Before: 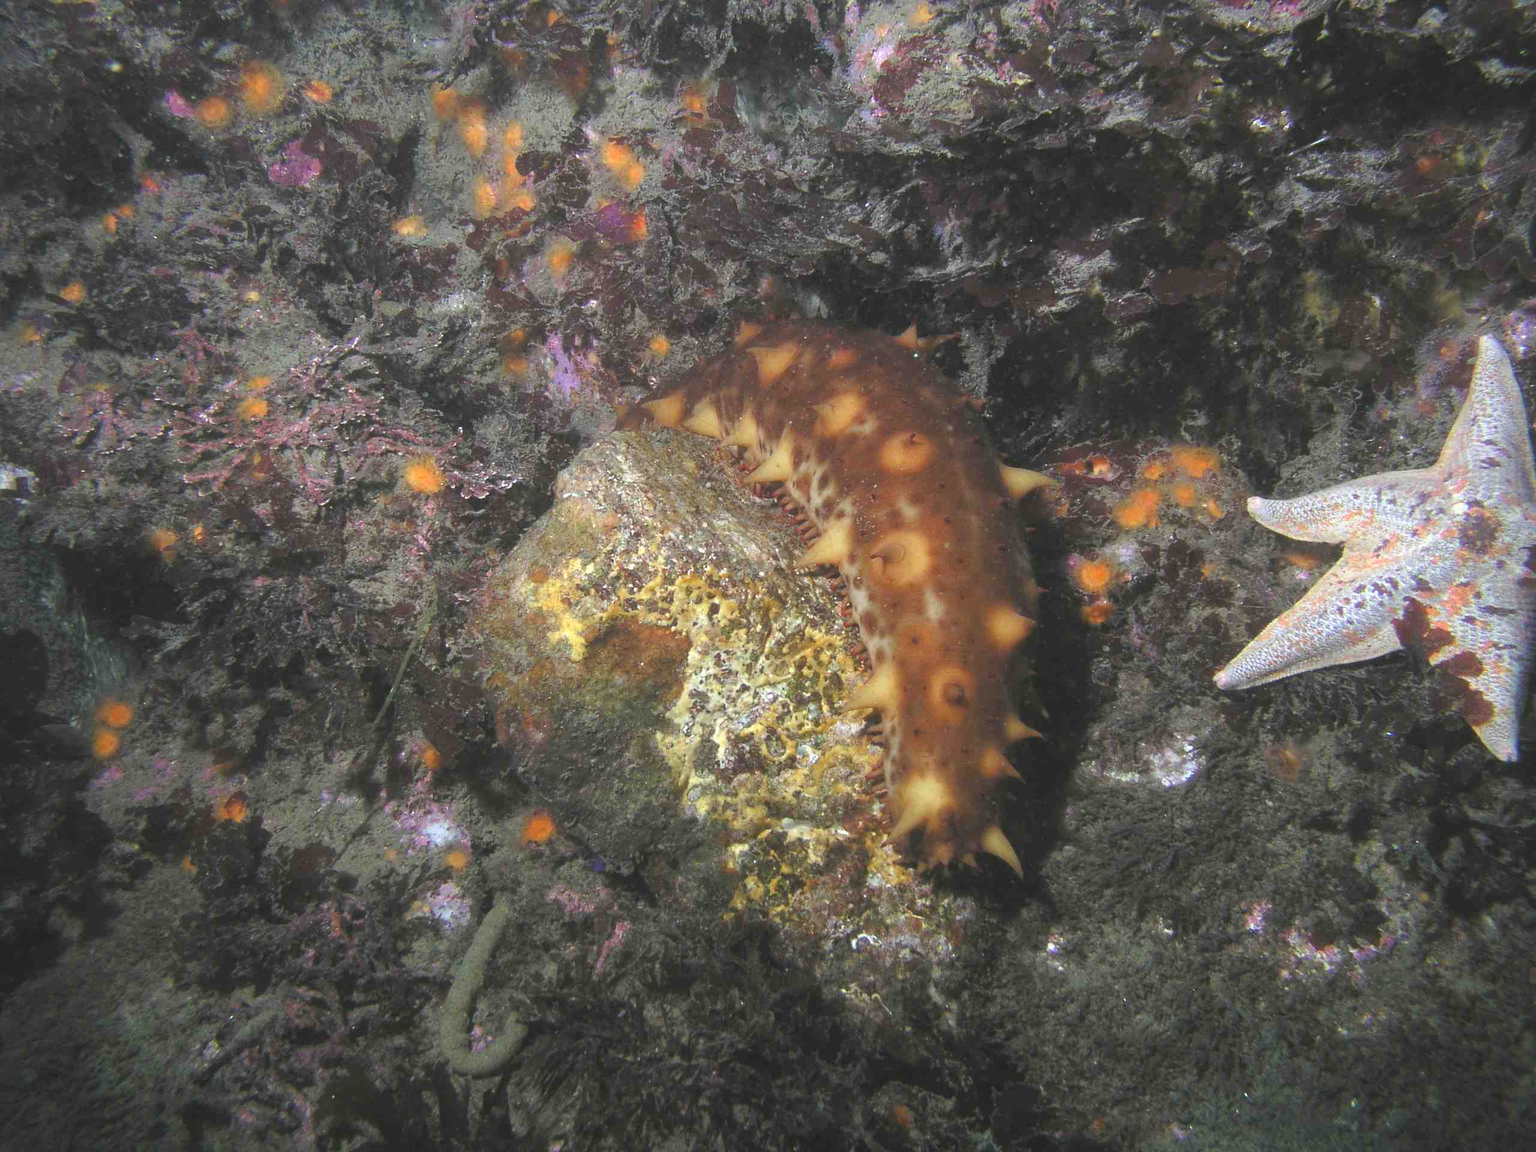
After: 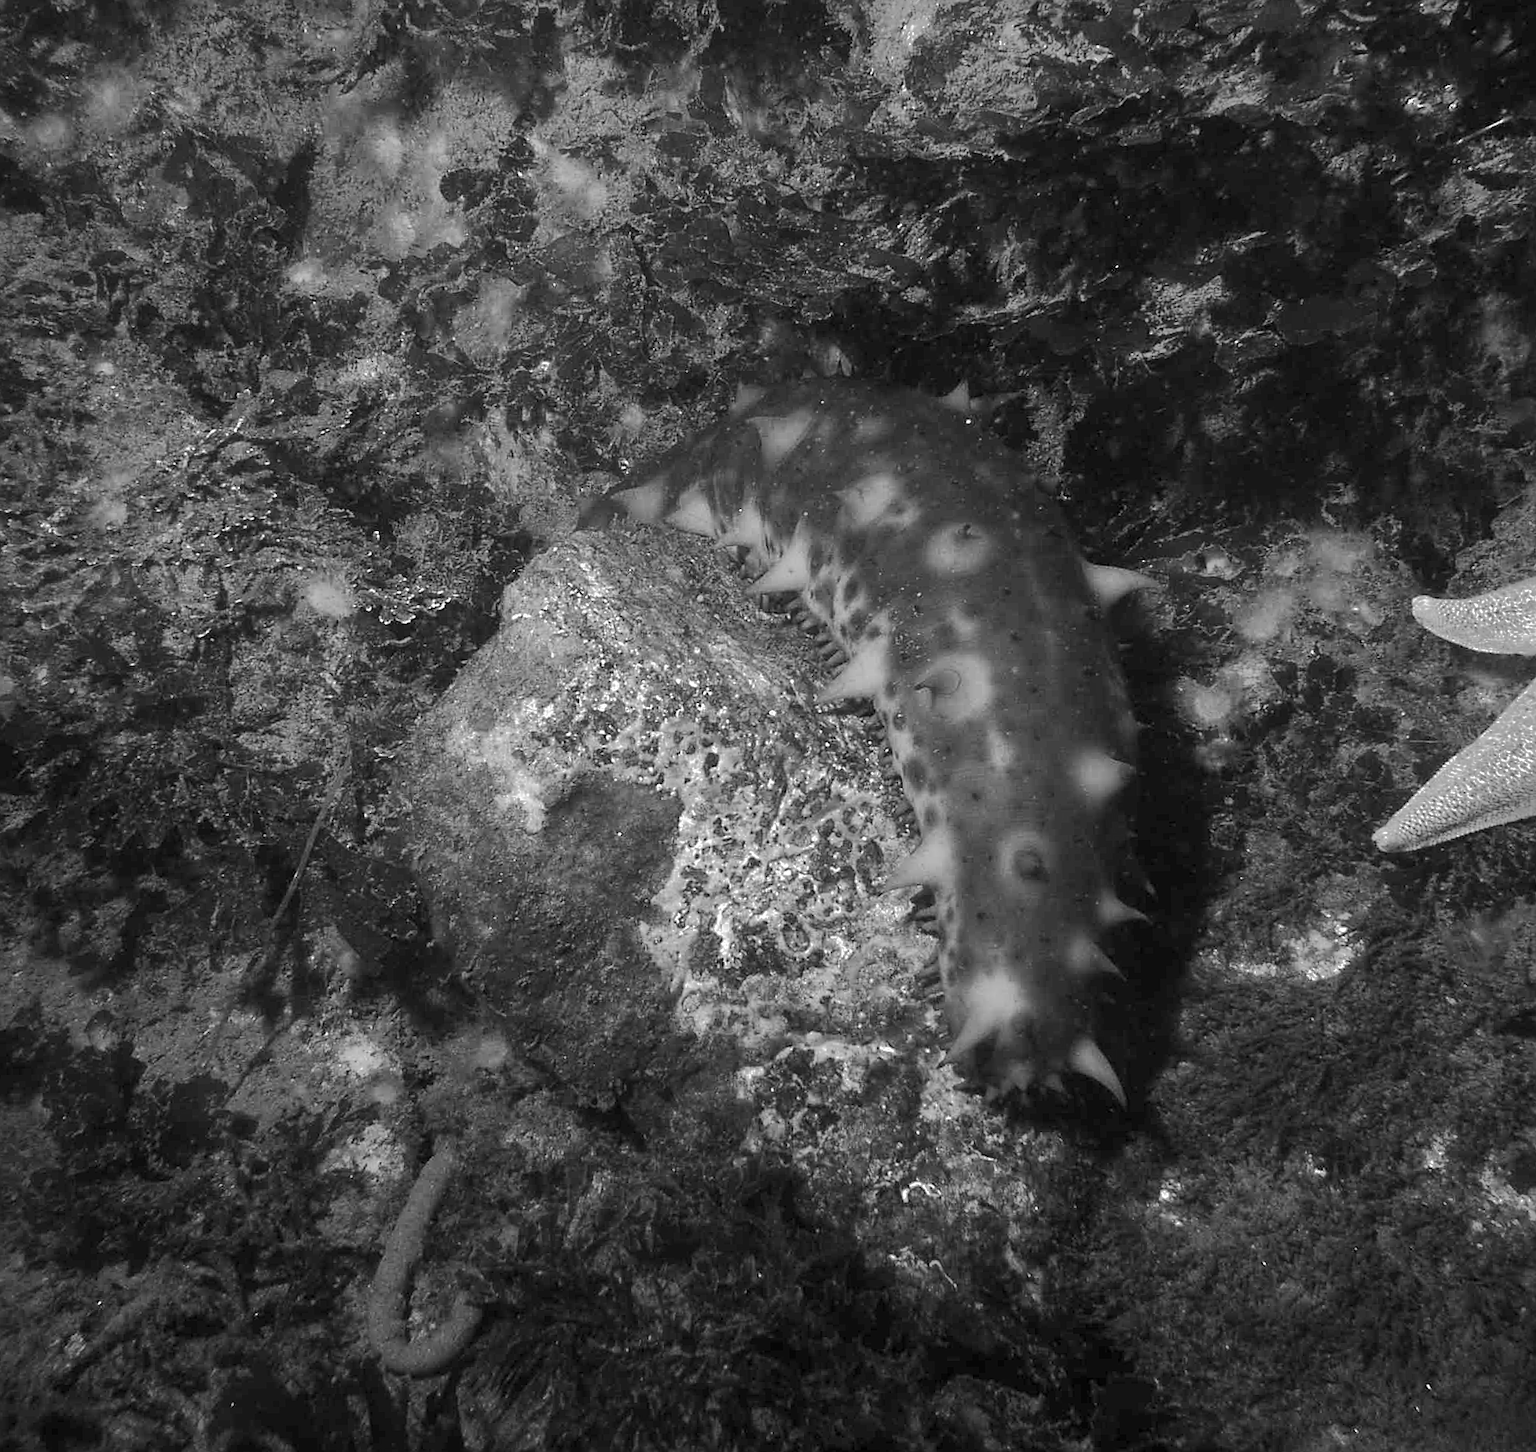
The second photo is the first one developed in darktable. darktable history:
shadows and highlights: shadows -19.91, highlights -73.15
crop: left 9.88%, right 12.664%
monochrome: on, module defaults
sharpen: on, module defaults
levels: mode automatic, black 0.023%, white 99.97%, levels [0.062, 0.494, 0.925]
rotate and perspective: rotation -1.32°, lens shift (horizontal) -0.031, crop left 0.015, crop right 0.985, crop top 0.047, crop bottom 0.982
